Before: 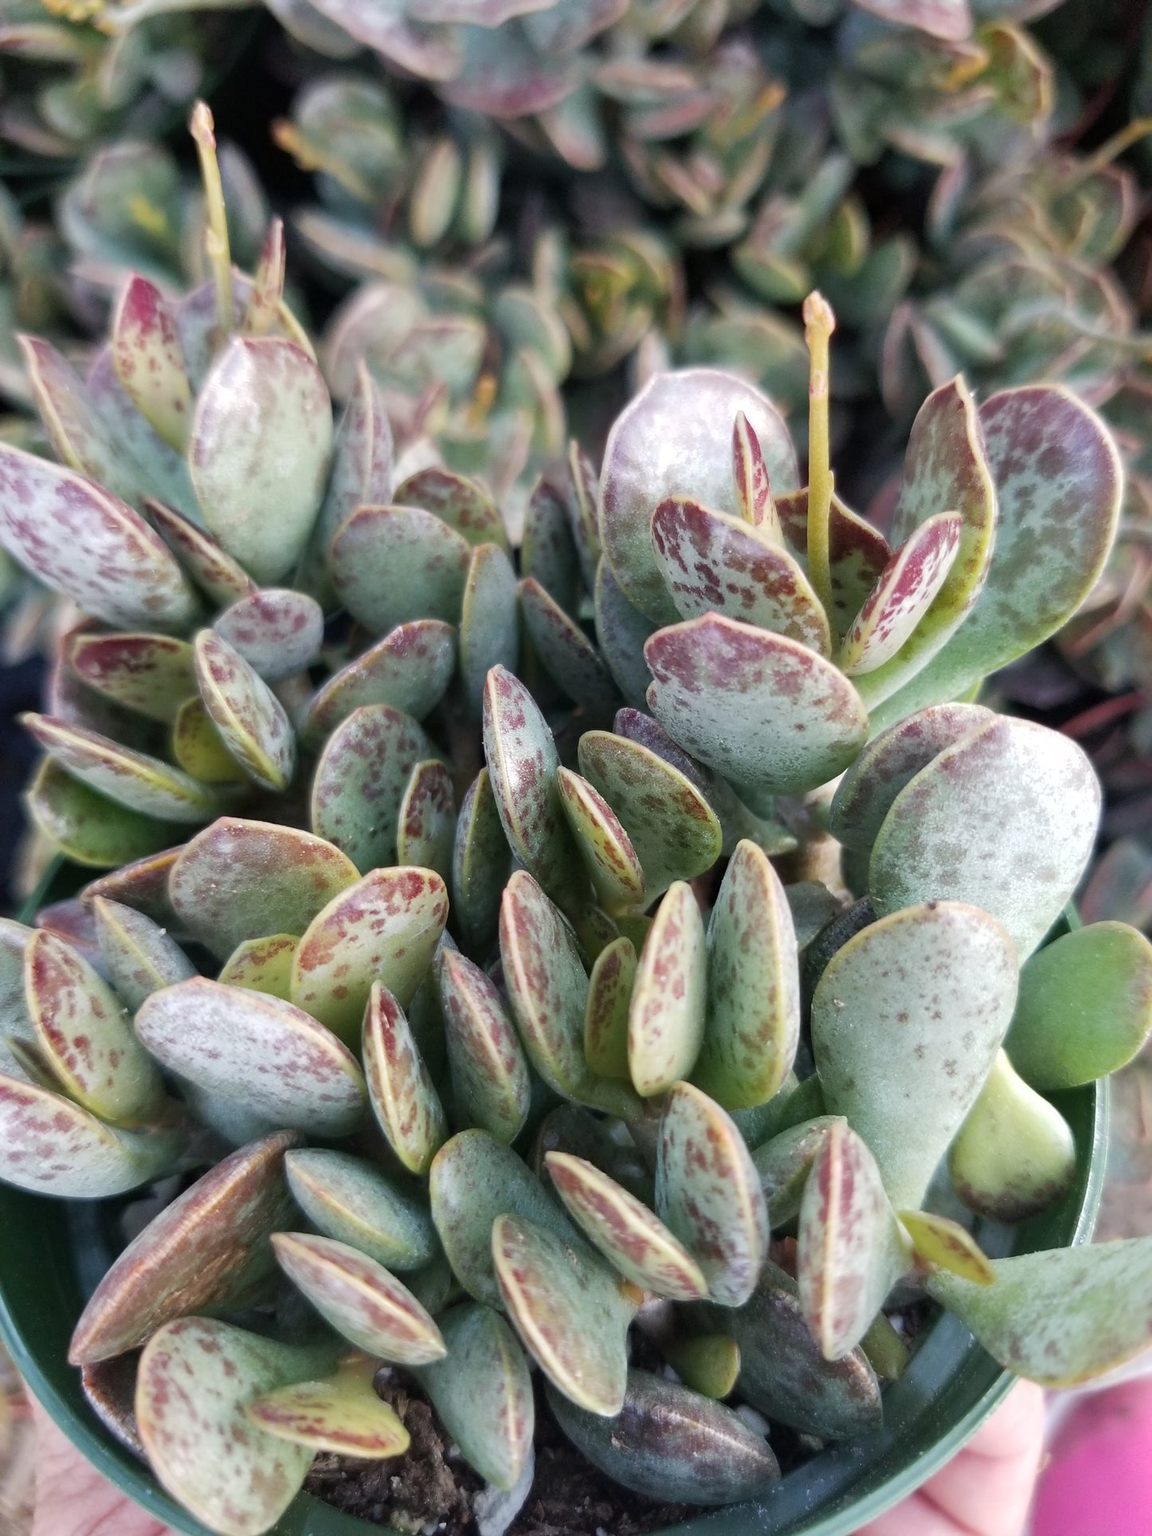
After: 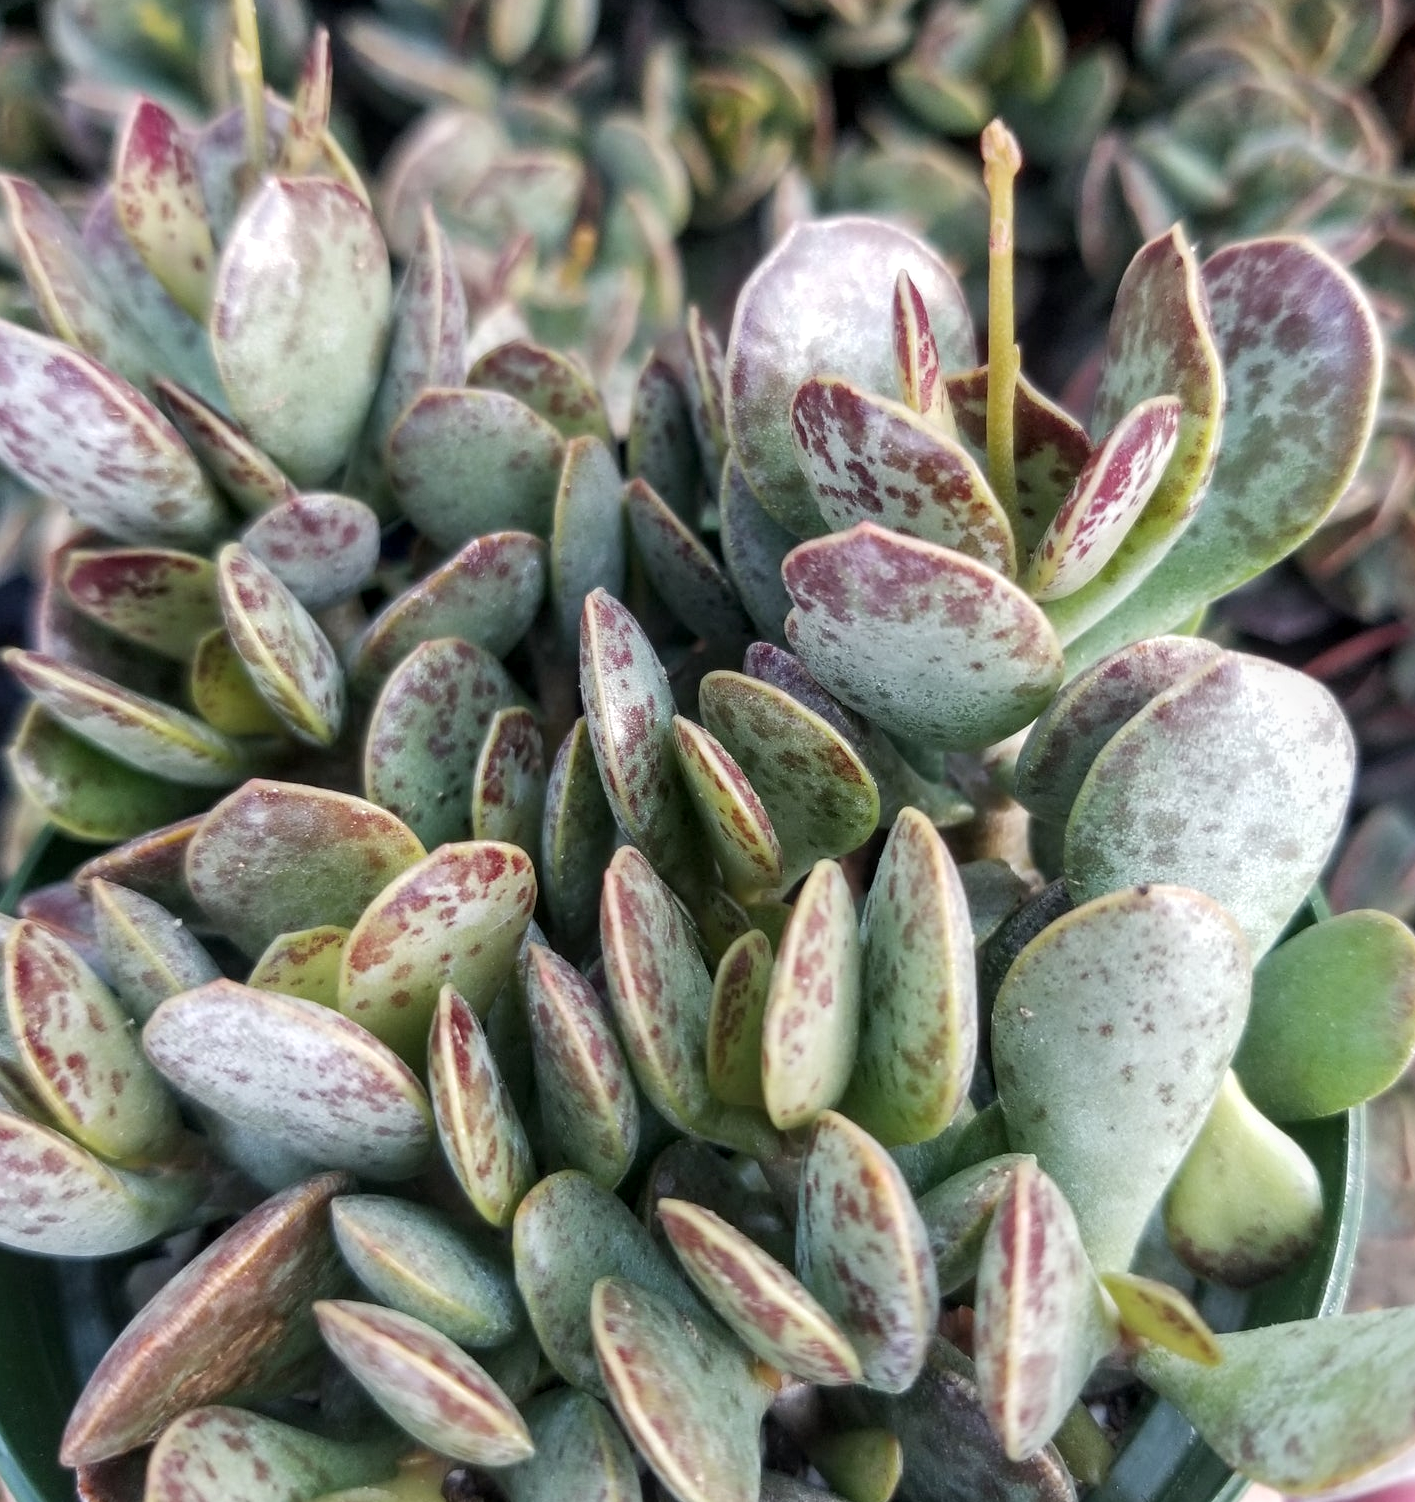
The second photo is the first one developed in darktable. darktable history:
crop and rotate: left 1.814%, top 12.818%, right 0.25%, bottom 9.225%
local contrast: on, module defaults
